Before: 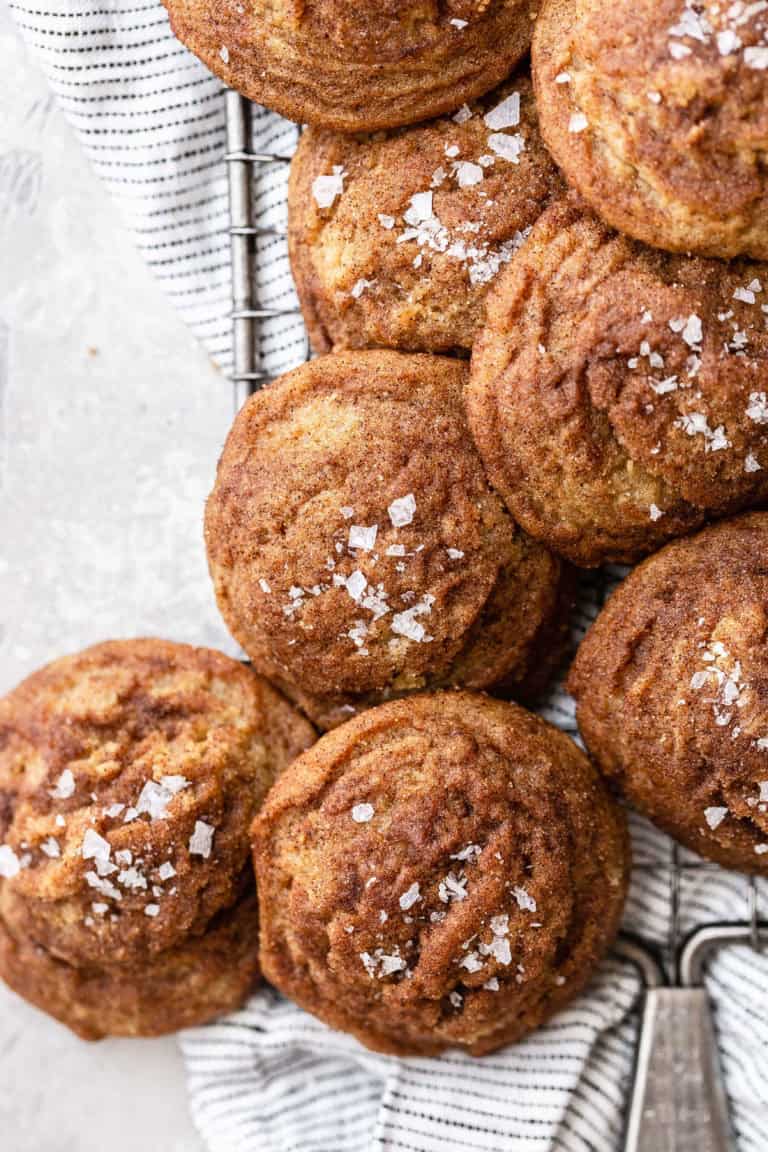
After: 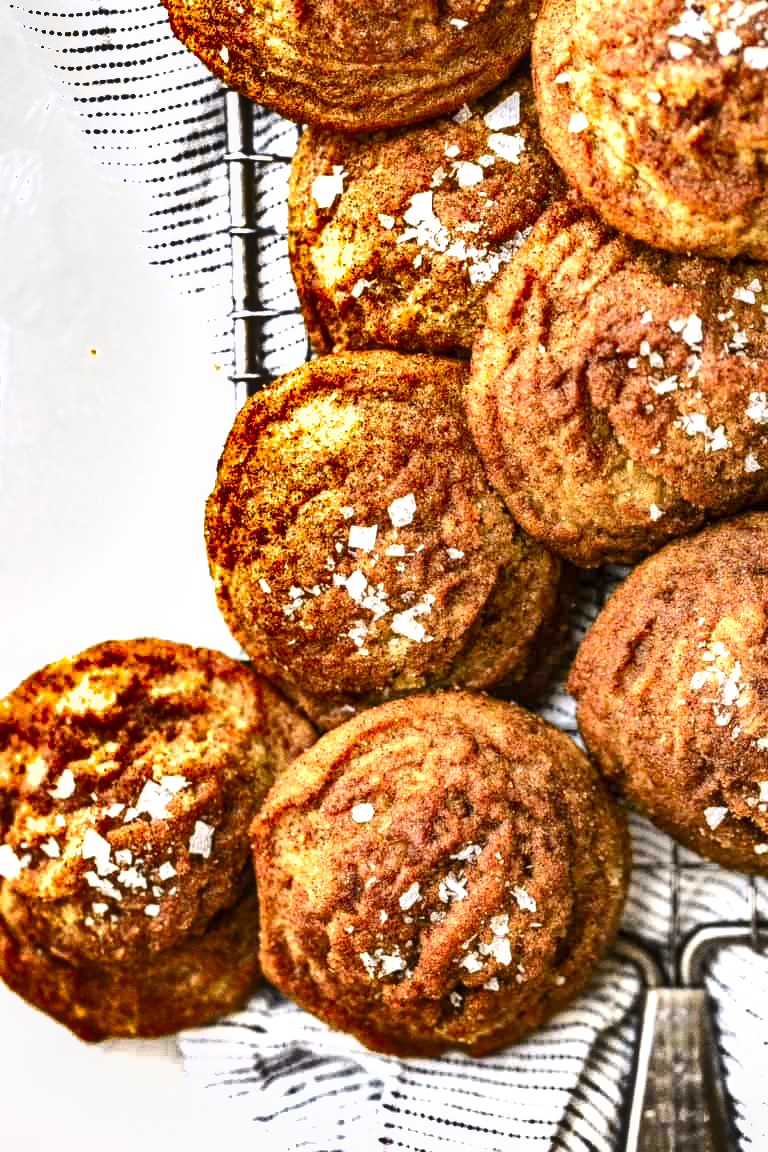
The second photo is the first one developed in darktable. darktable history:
color balance rgb: saturation formula JzAzBz (2021)
grain: on, module defaults
shadows and highlights: shadows 20.91, highlights -82.73, soften with gaussian
local contrast: on, module defaults
tone curve: curves: ch0 [(0, 0) (0.239, 0.248) (0.508, 0.606) (0.828, 0.878) (1, 1)]; ch1 [(0, 0) (0.401, 0.42) (0.45, 0.464) (0.492, 0.498) (0.511, 0.507) (0.561, 0.549) (0.688, 0.726) (1, 1)]; ch2 [(0, 0) (0.411, 0.433) (0.5, 0.504) (0.545, 0.574) (1, 1)], color space Lab, independent channels, preserve colors none
exposure: black level correction 0, exposure 0.7 EV, compensate exposure bias true, compensate highlight preservation false
